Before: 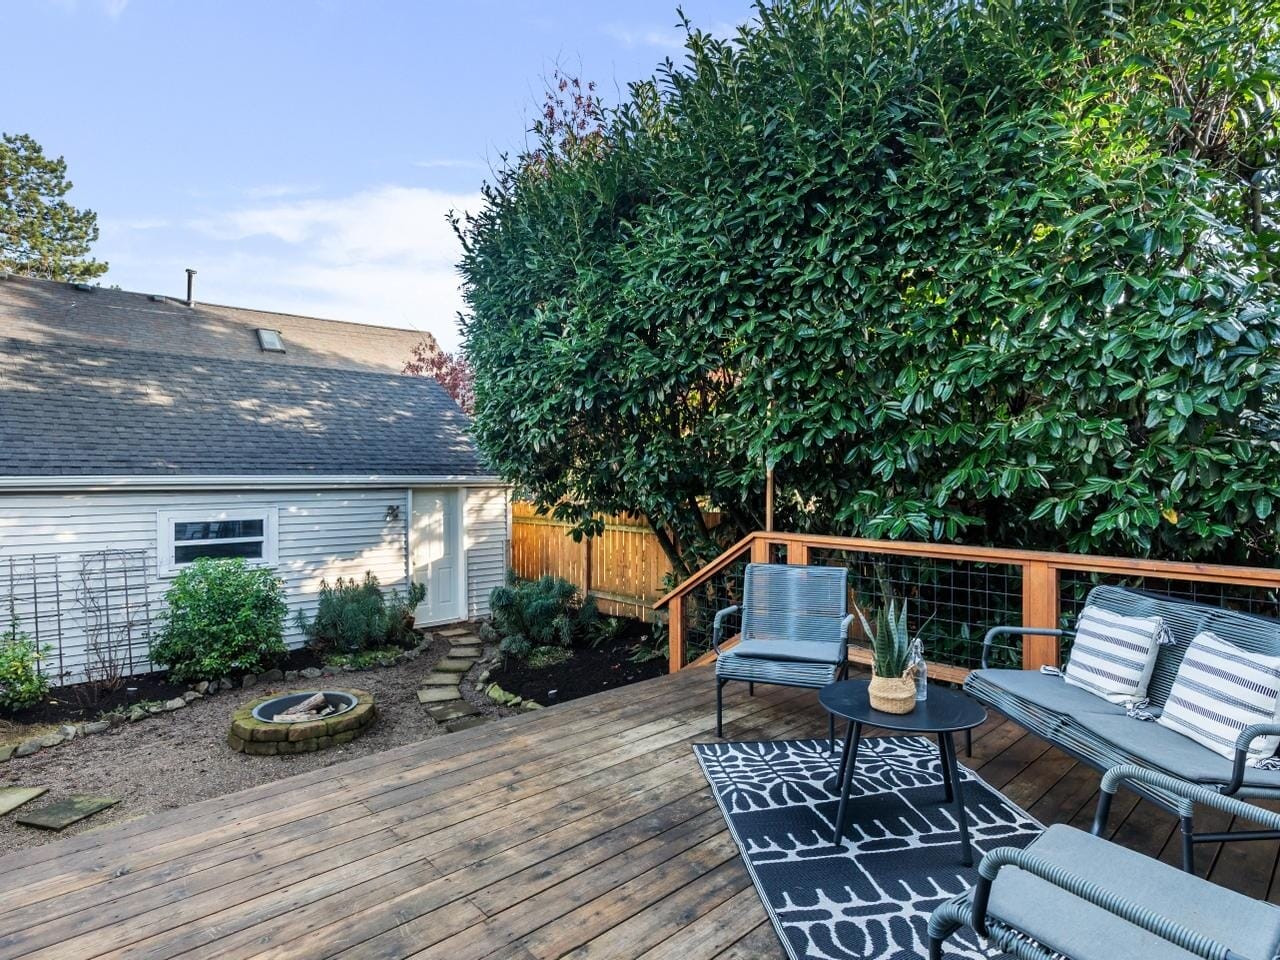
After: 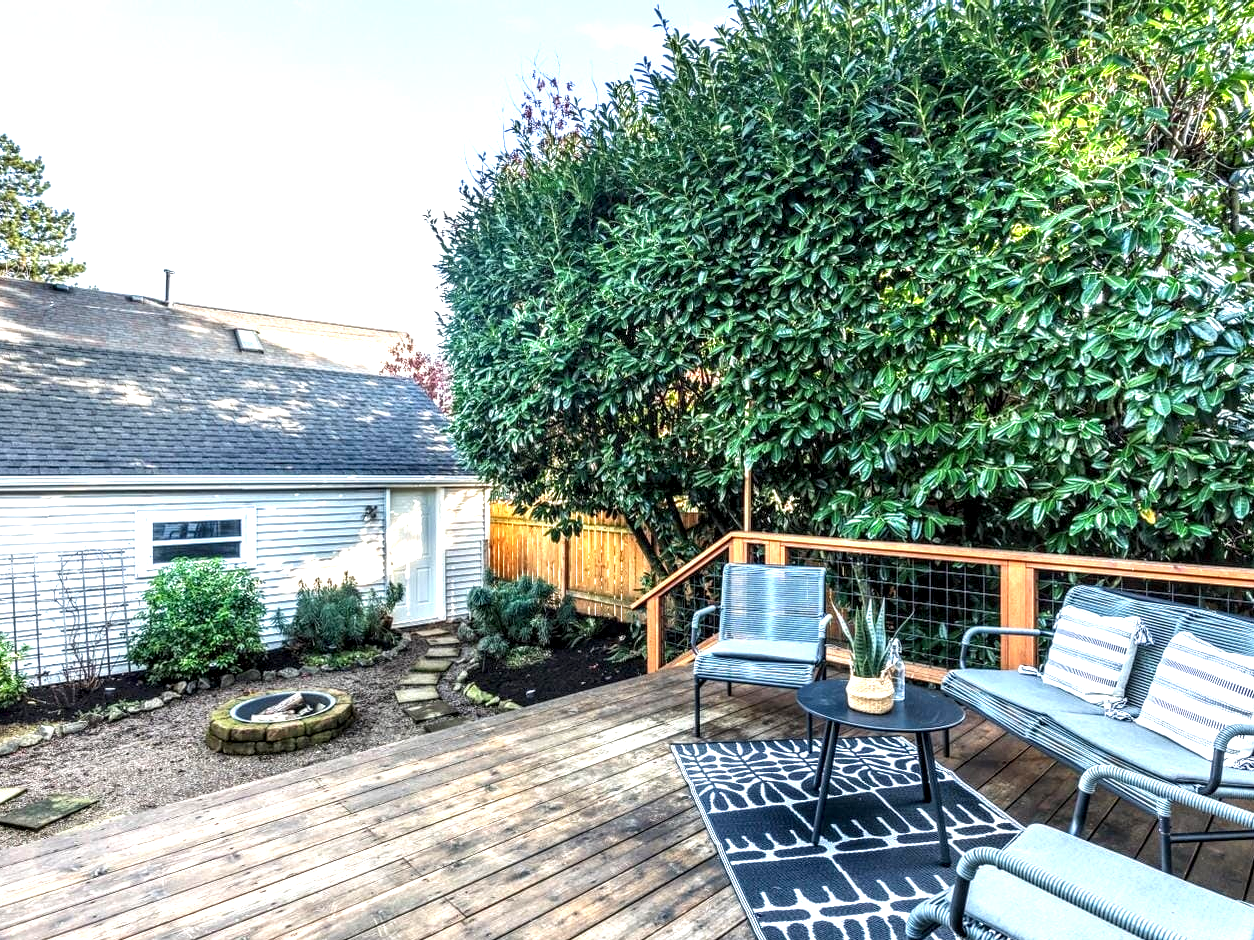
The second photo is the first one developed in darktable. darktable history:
exposure: black level correction 0, exposure 1.107 EV
crop: left 1.721%, right 0.282%, bottom 2.047%
local contrast: detail 153%
